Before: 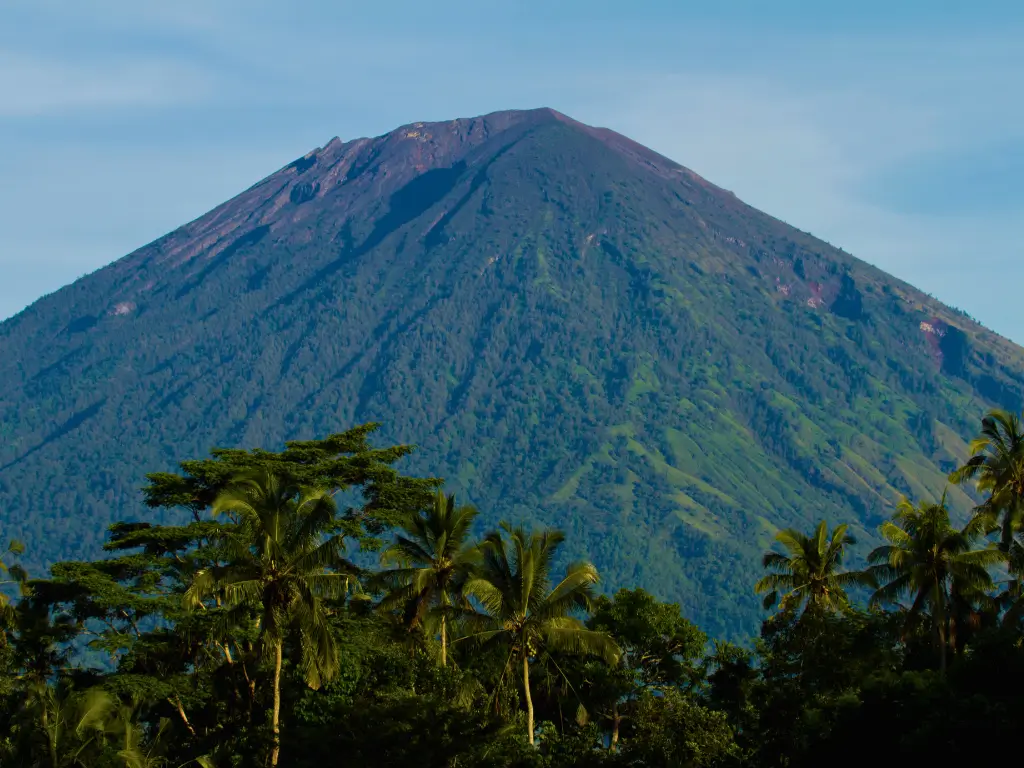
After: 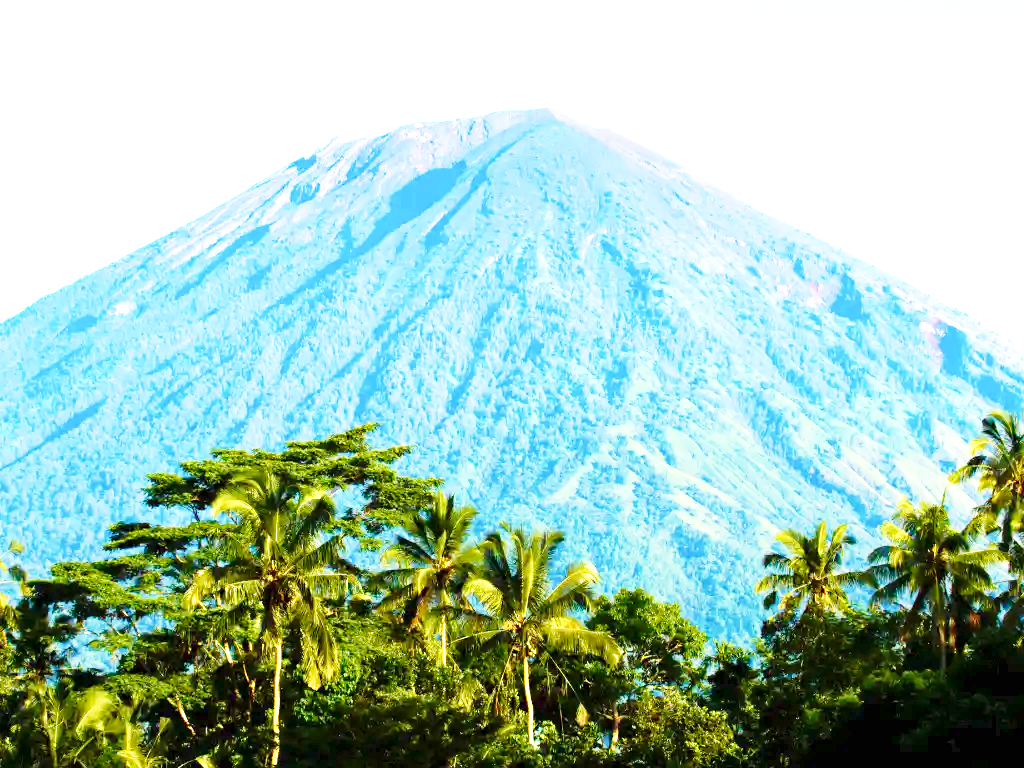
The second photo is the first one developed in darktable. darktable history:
exposure: black level correction 0.001, exposure 2.607 EV, compensate exposure bias true, compensate highlight preservation false
base curve: curves: ch0 [(0, 0) (0.028, 0.03) (0.121, 0.232) (0.46, 0.748) (0.859, 0.968) (1, 1)], preserve colors none
